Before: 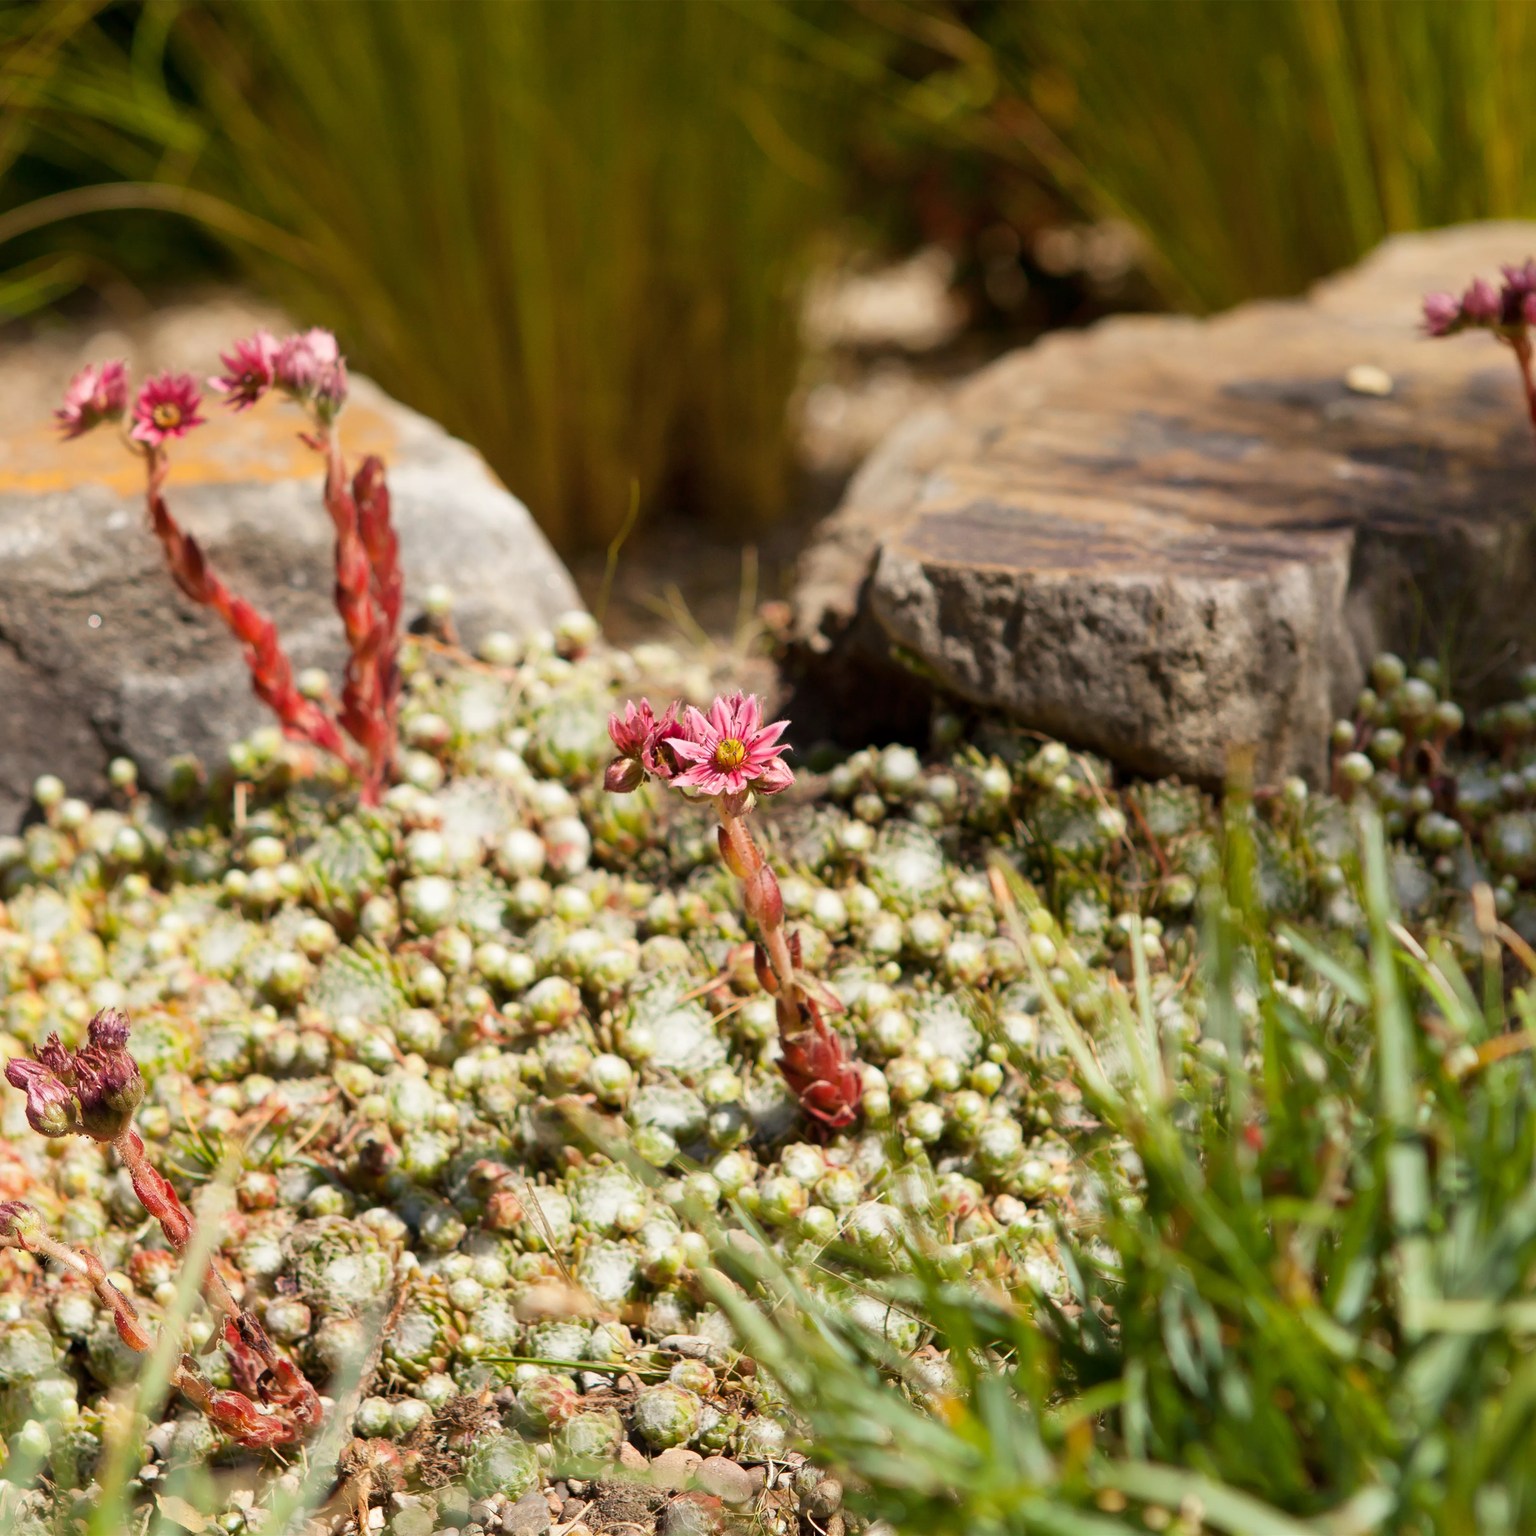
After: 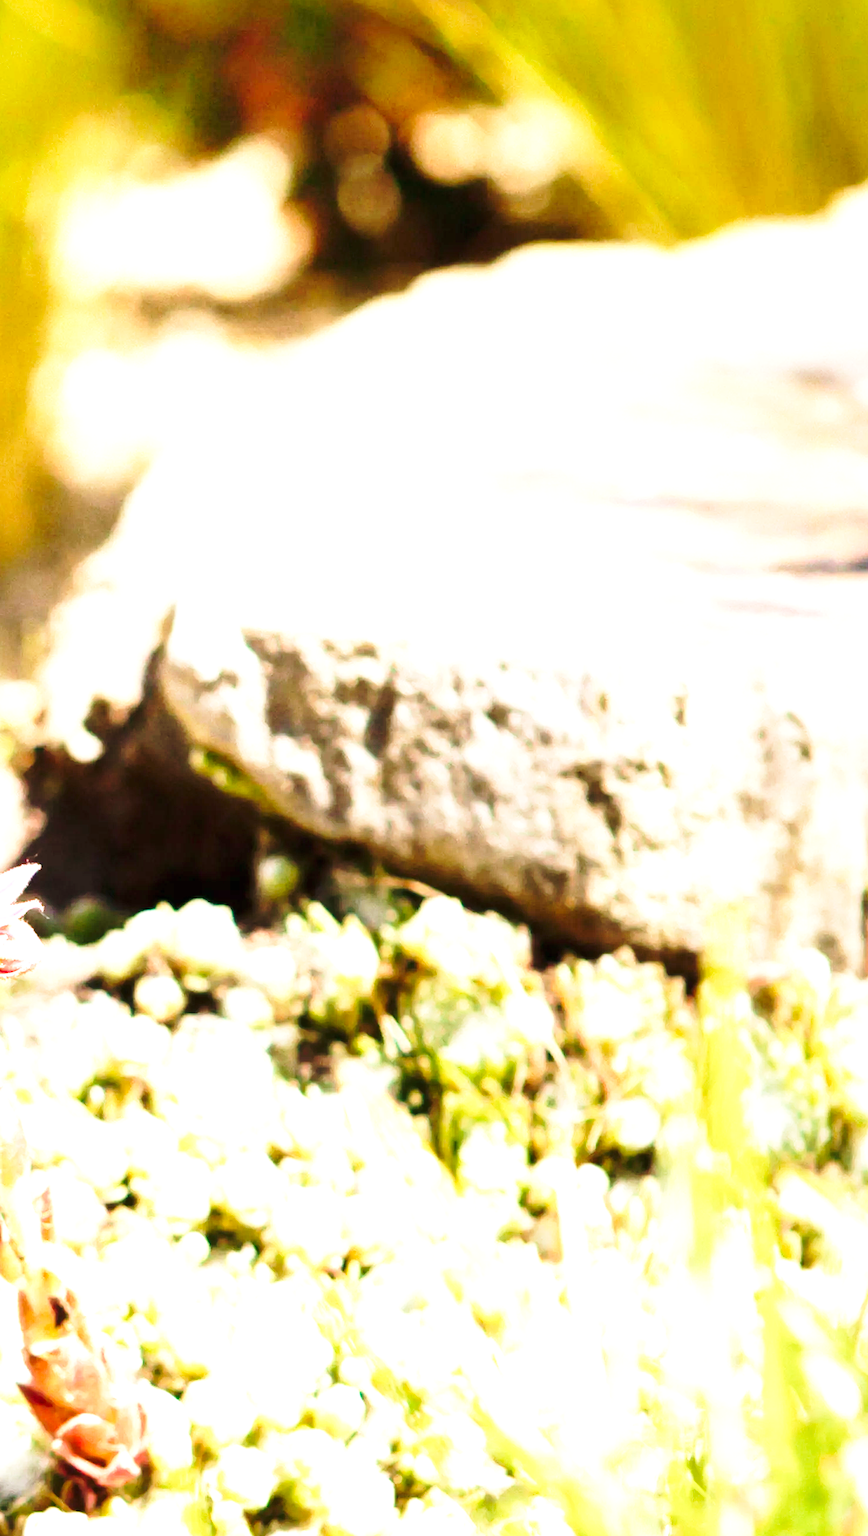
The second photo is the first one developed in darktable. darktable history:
base curve: curves: ch0 [(0, 0) (0.032, 0.037) (0.105, 0.228) (0.435, 0.76) (0.856, 0.983) (1, 1)], preserve colors none
exposure: black level correction 0, exposure 2.089 EV, compensate highlight preservation false
tone equalizer: -8 EV -0.764 EV, -7 EV -0.732 EV, -6 EV -0.616 EV, -5 EV -0.419 EV, -3 EV 0.387 EV, -2 EV 0.6 EV, -1 EV 0.696 EV, +0 EV 0.753 EV, smoothing diameter 2.11%, edges refinement/feathering 23.63, mask exposure compensation -1.57 EV, filter diffusion 5
crop and rotate: left 49.807%, top 10.088%, right 13.15%, bottom 24.458%
velvia: on, module defaults
